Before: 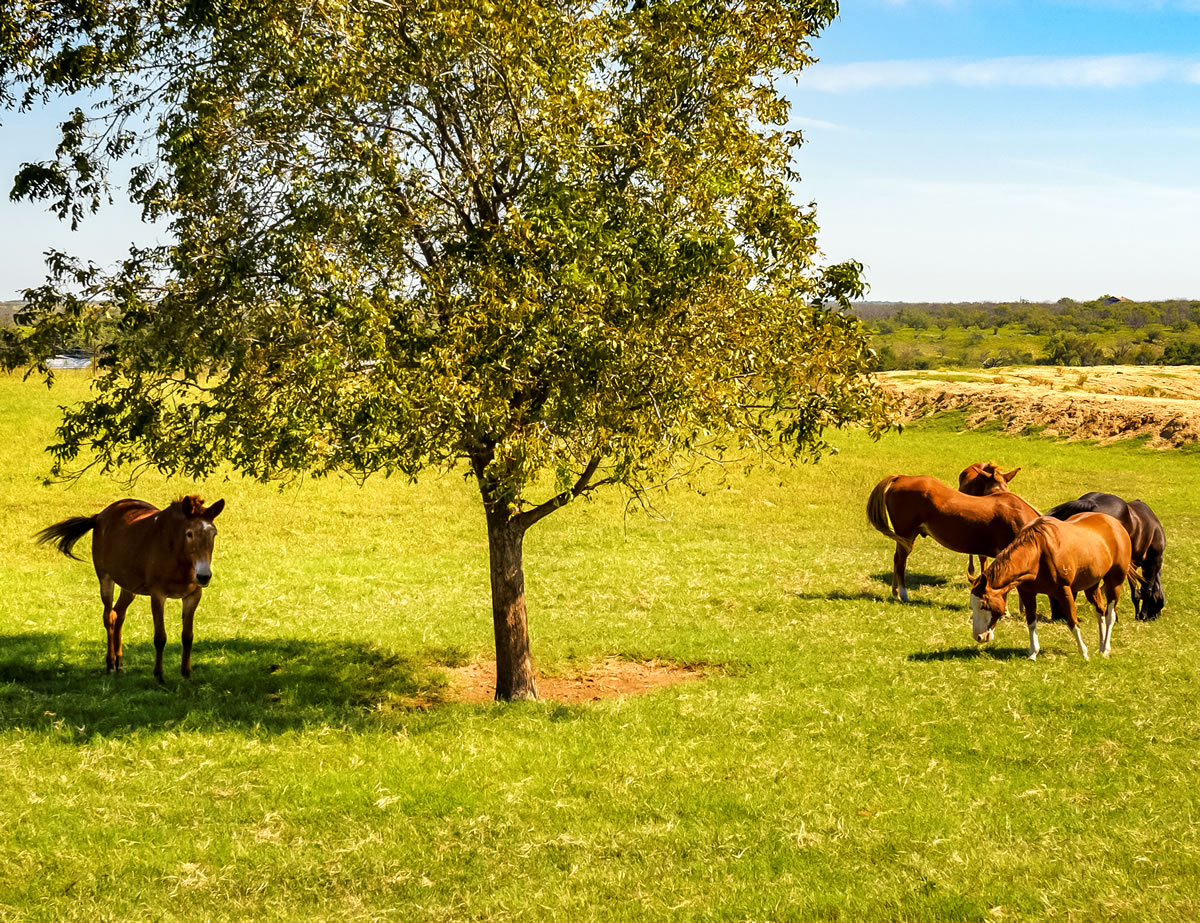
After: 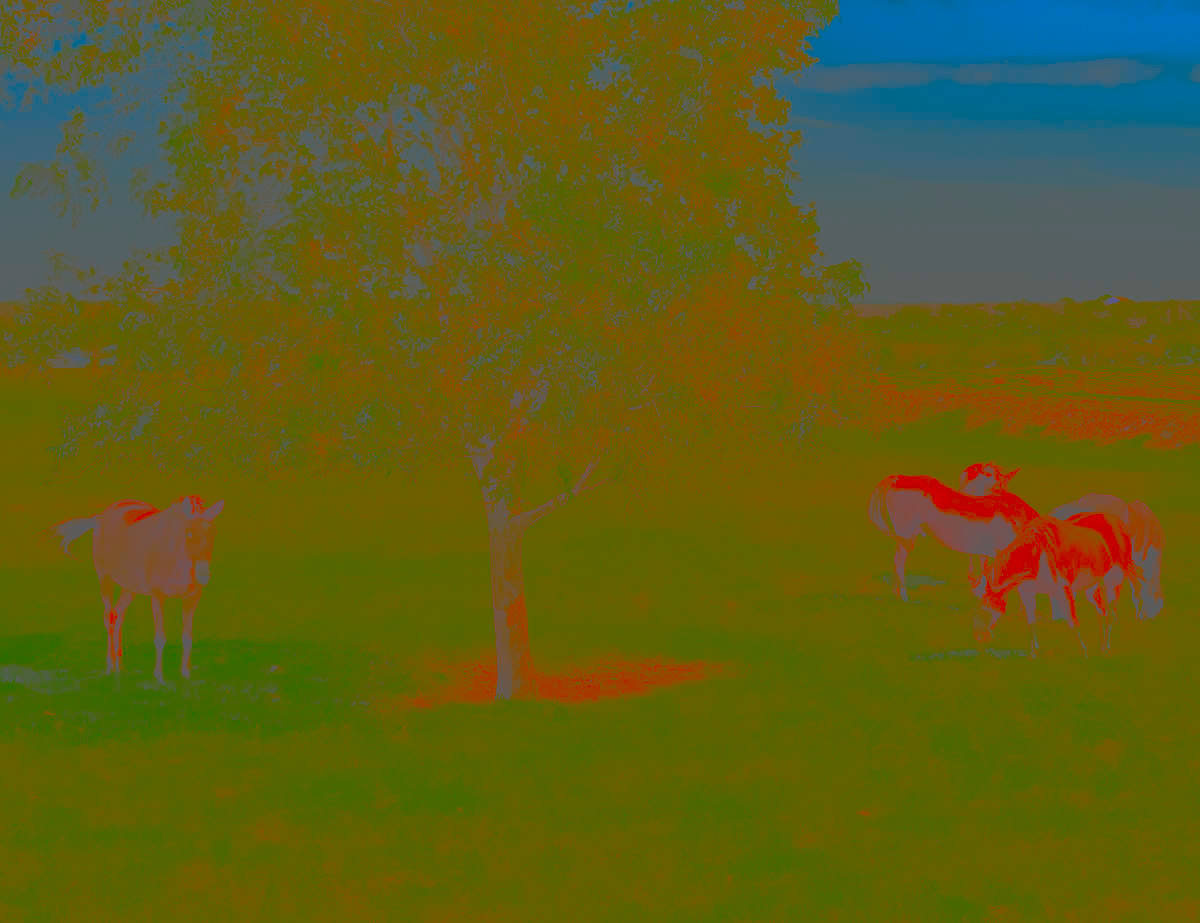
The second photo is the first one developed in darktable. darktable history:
contrast brightness saturation: contrast -0.987, brightness -0.171, saturation 0.764
sharpen: radius 1.84, amount 0.411, threshold 1.362
